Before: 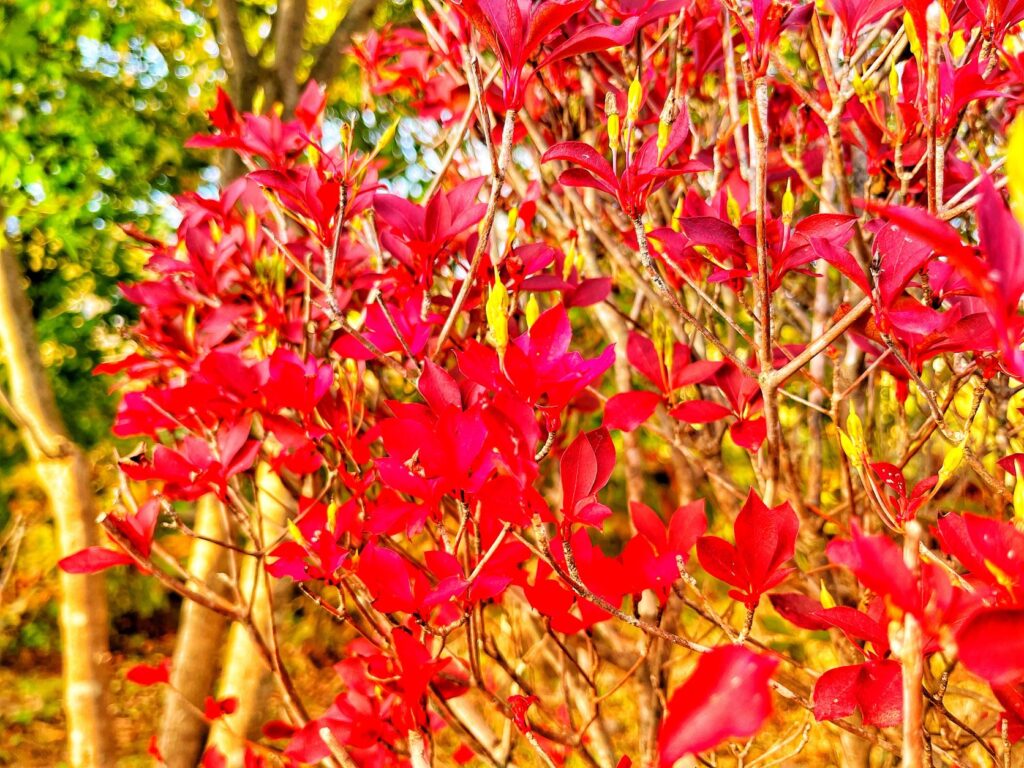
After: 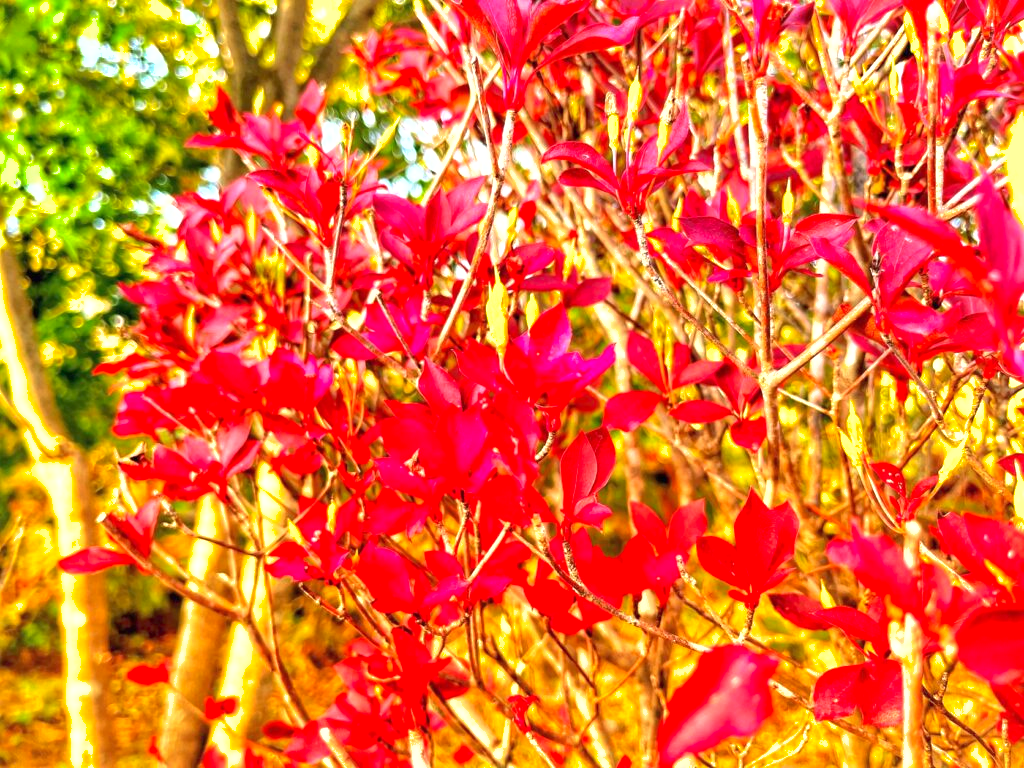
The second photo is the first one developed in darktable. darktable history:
contrast brightness saturation: contrast 0.1, brightness 0.02, saturation 0.02
exposure: black level correction 0, exposure 0.6 EV, compensate highlight preservation false
shadows and highlights: on, module defaults
